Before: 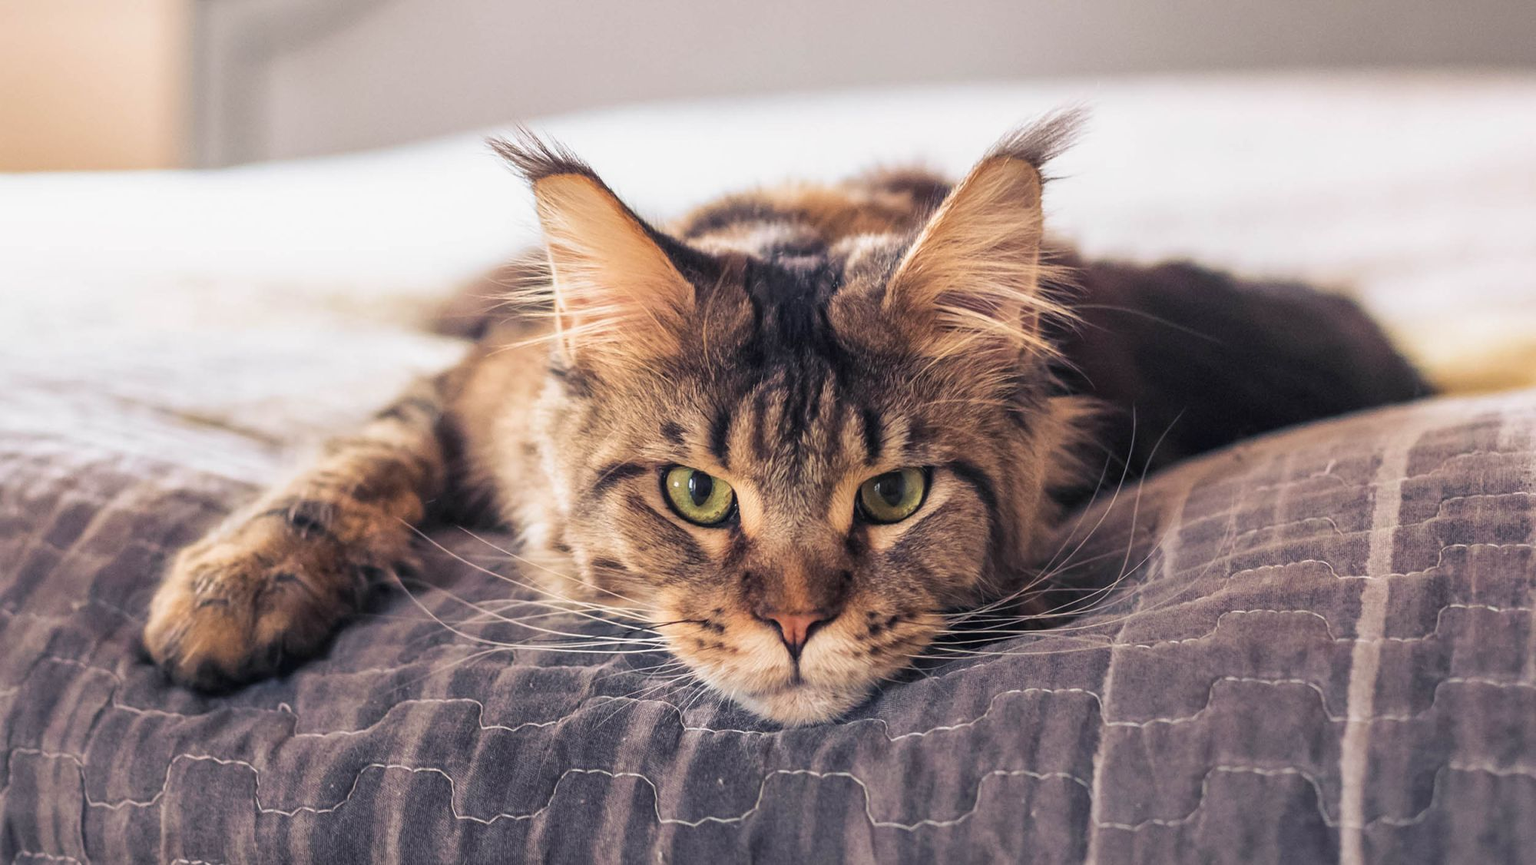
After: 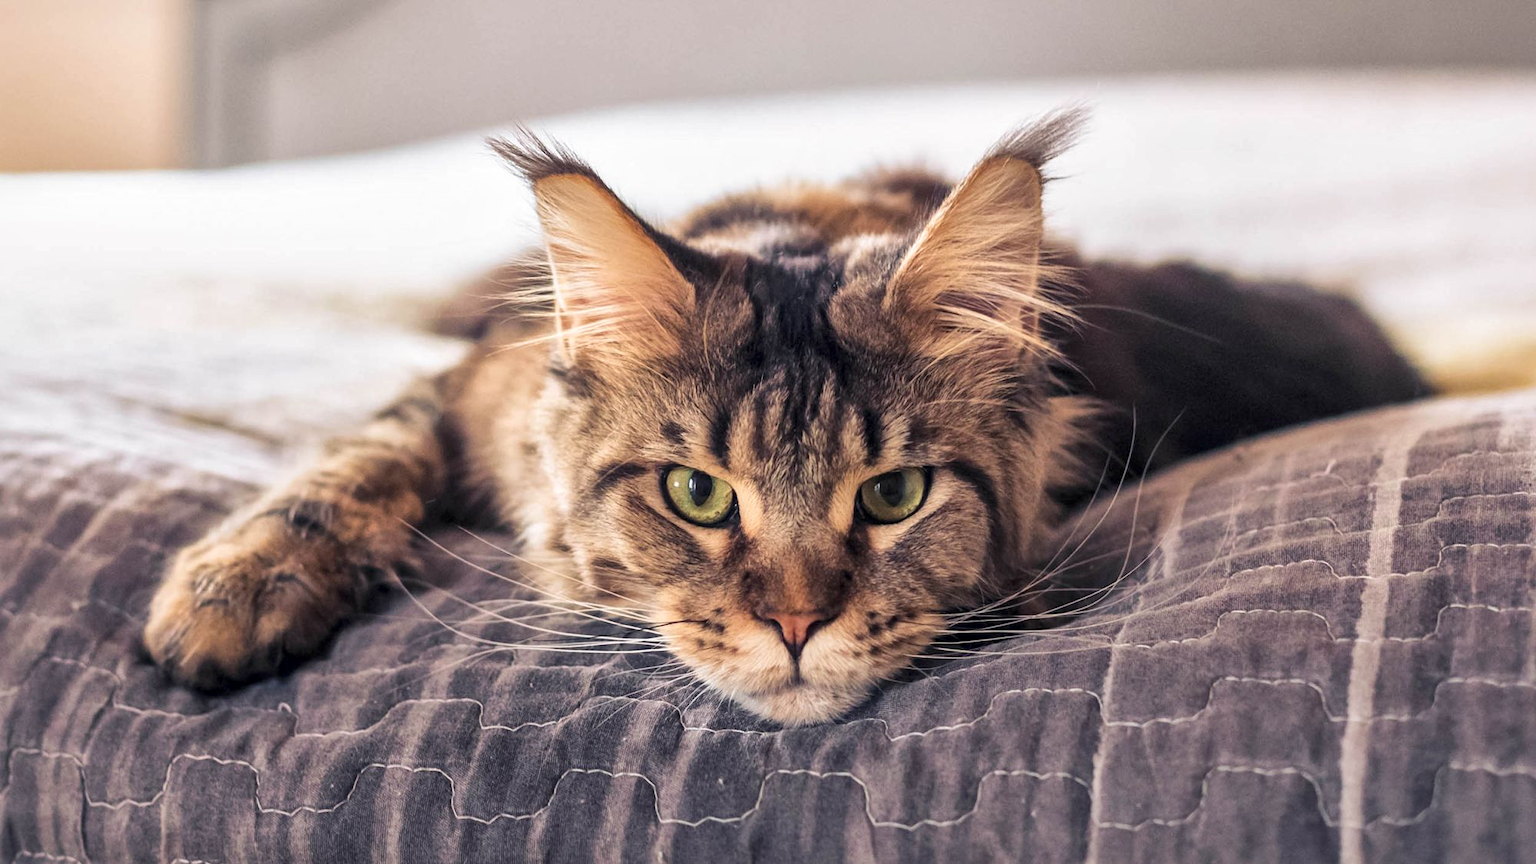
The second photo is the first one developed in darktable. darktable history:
local contrast: mode bilateral grid, contrast 19, coarseness 51, detail 139%, midtone range 0.2
